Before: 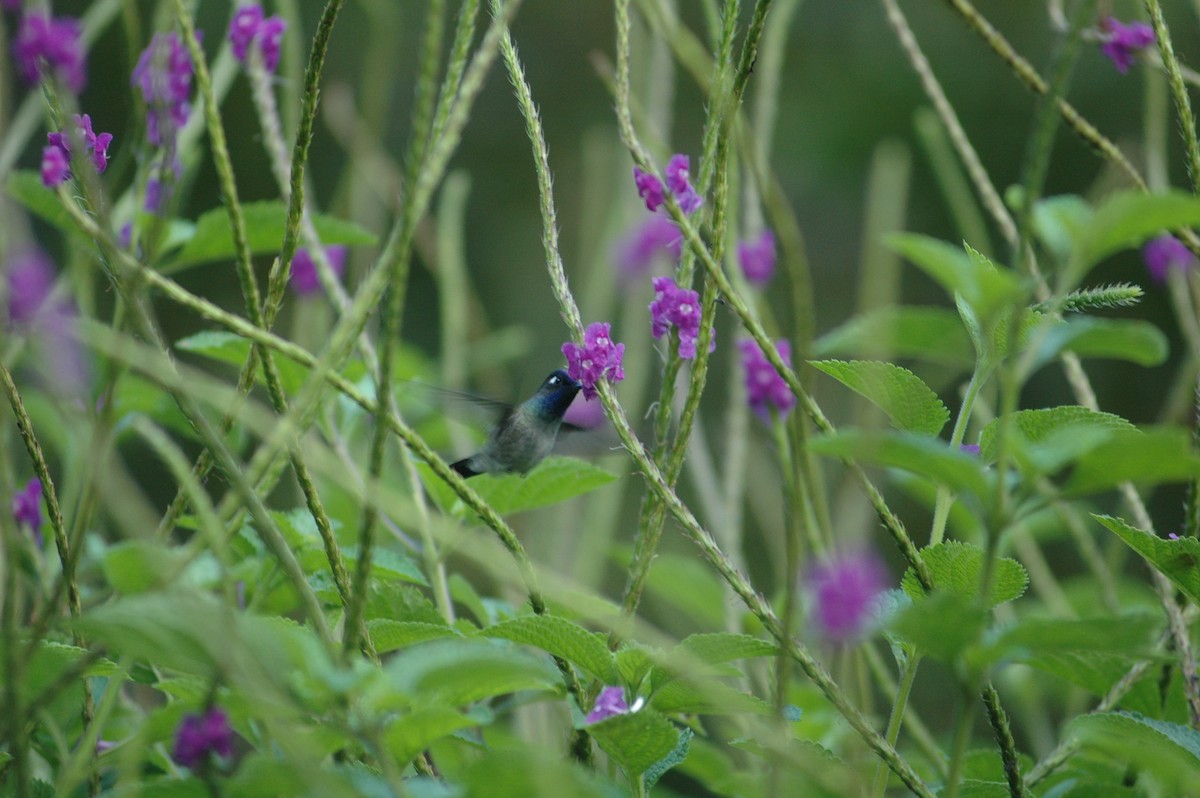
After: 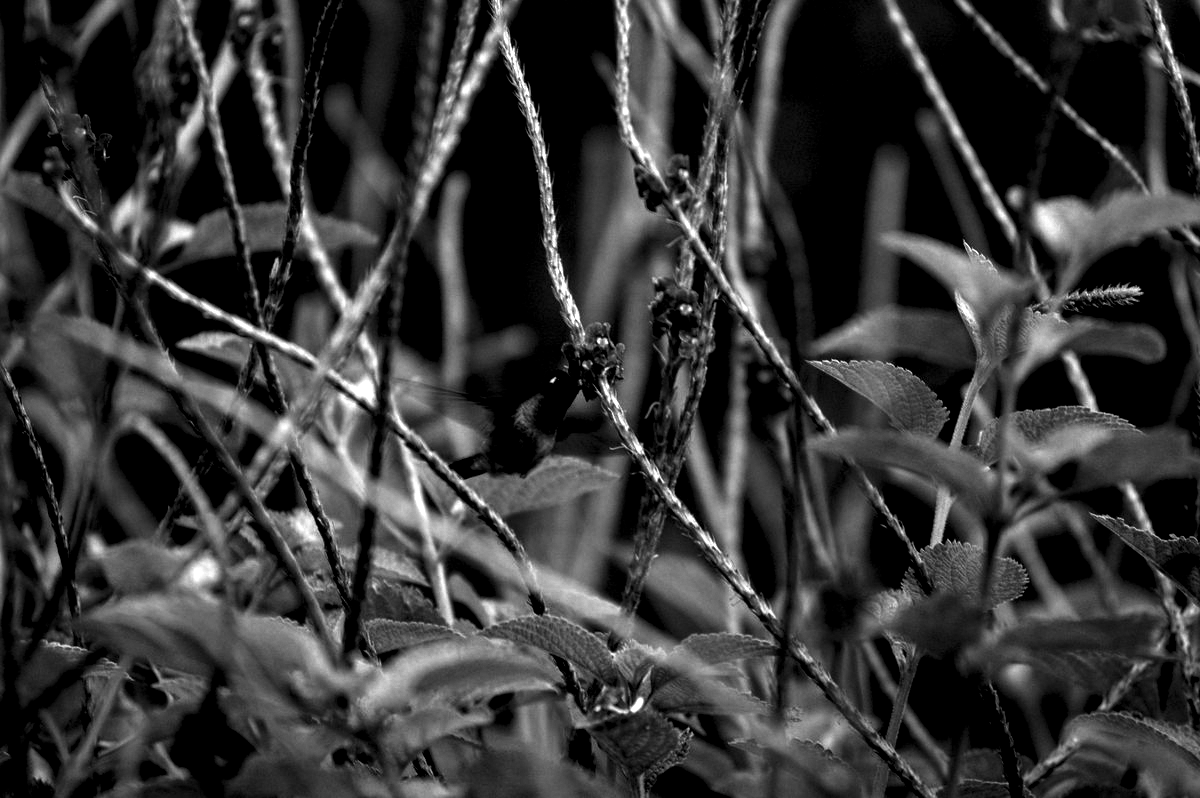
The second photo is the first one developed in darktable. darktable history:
local contrast: highlights 115%, shadows 42%, detail 293%
contrast brightness saturation: contrast -0.03, brightness -0.59, saturation -1
